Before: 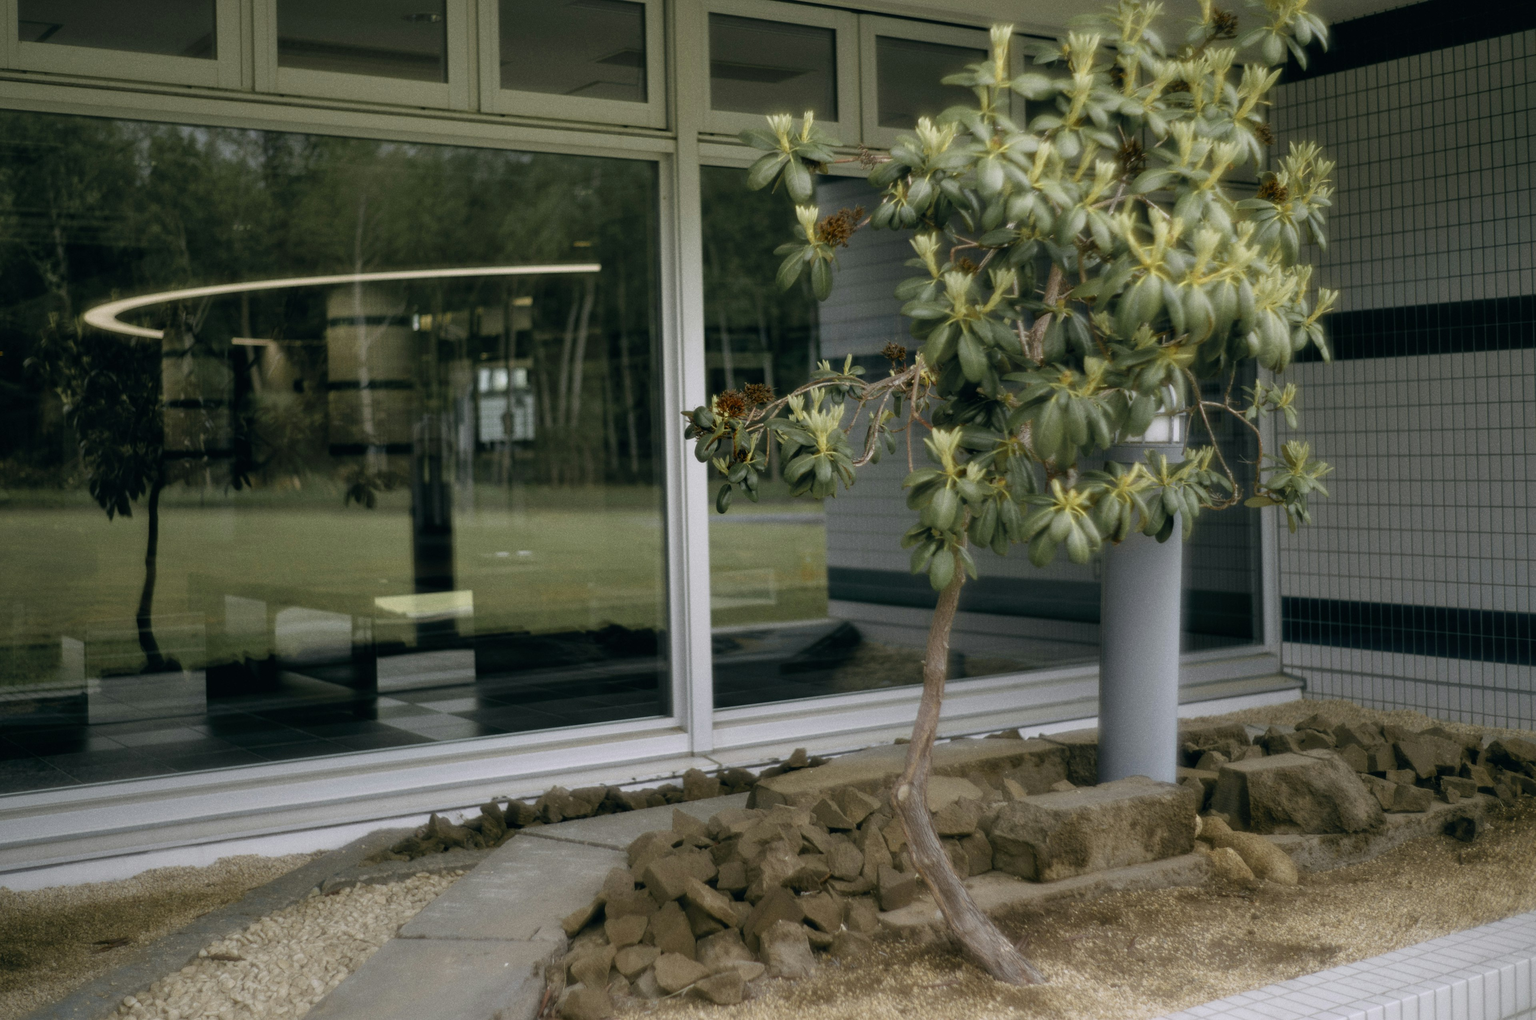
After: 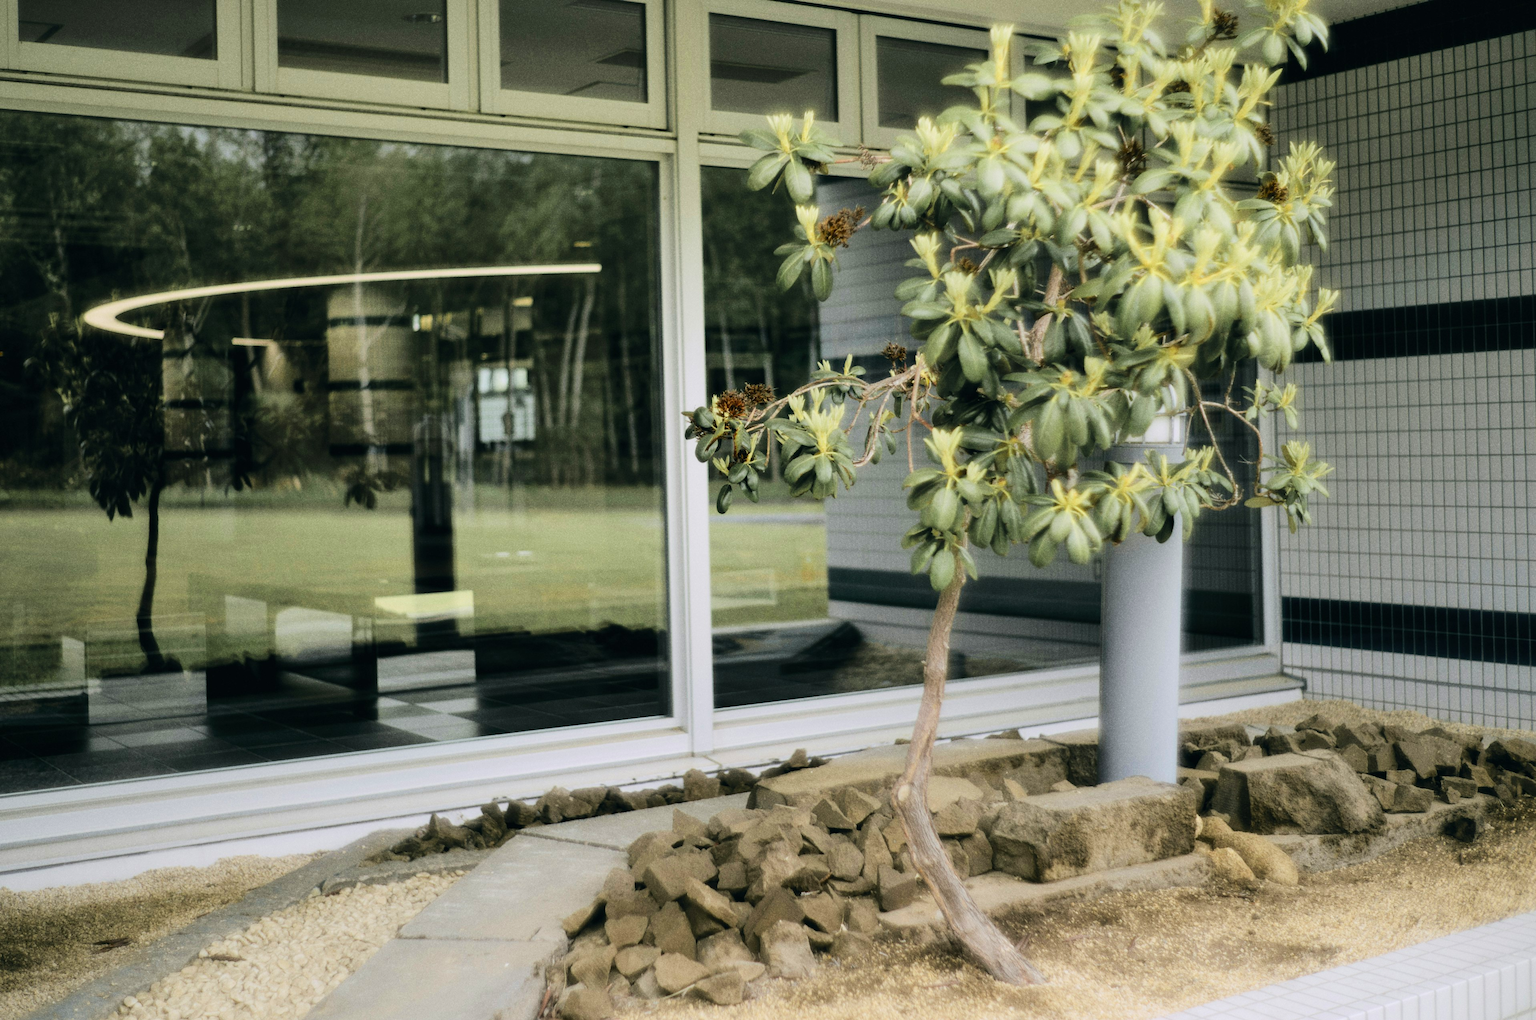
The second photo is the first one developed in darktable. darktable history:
tone equalizer: -7 EV 0.146 EV, -6 EV 0.573 EV, -5 EV 1.16 EV, -4 EV 1.33 EV, -3 EV 1.16 EV, -2 EV 0.6 EV, -1 EV 0.153 EV, edges refinement/feathering 500, mask exposure compensation -1.57 EV, preserve details no
